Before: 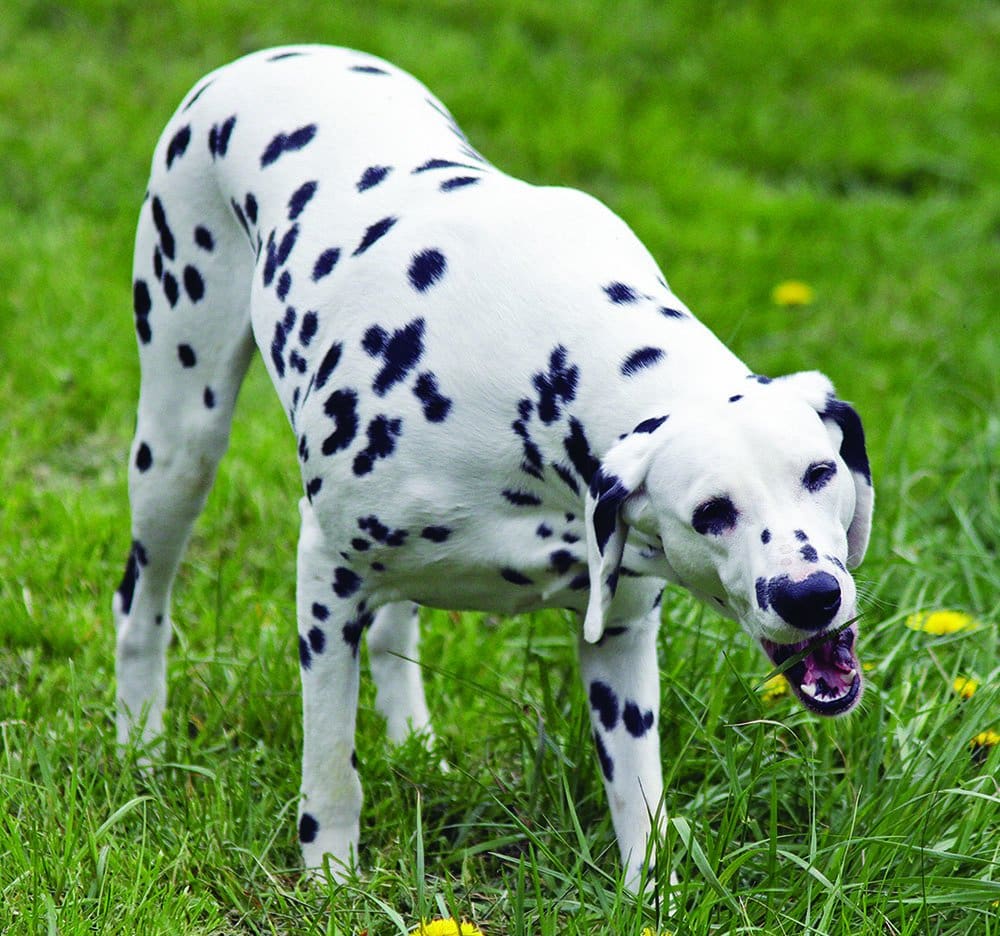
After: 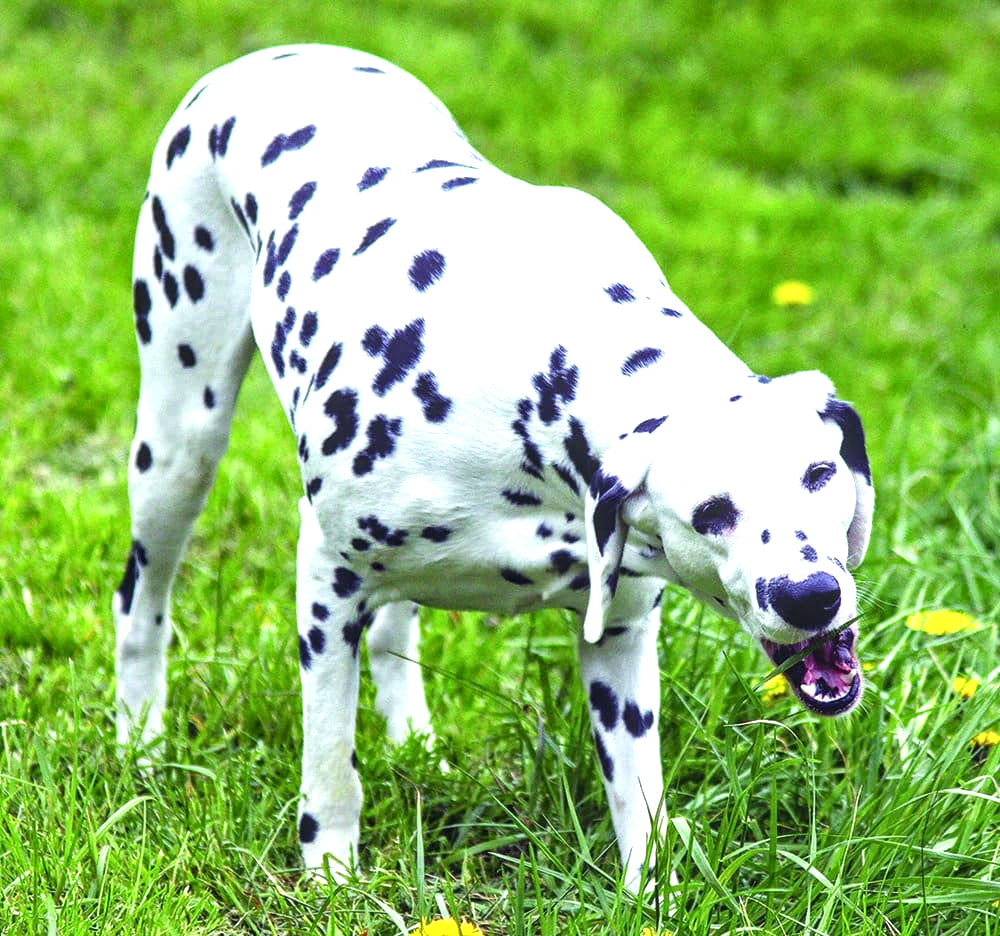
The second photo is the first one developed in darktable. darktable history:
local contrast: on, module defaults
exposure: black level correction 0, exposure 0.948 EV, compensate exposure bias true, compensate highlight preservation false
